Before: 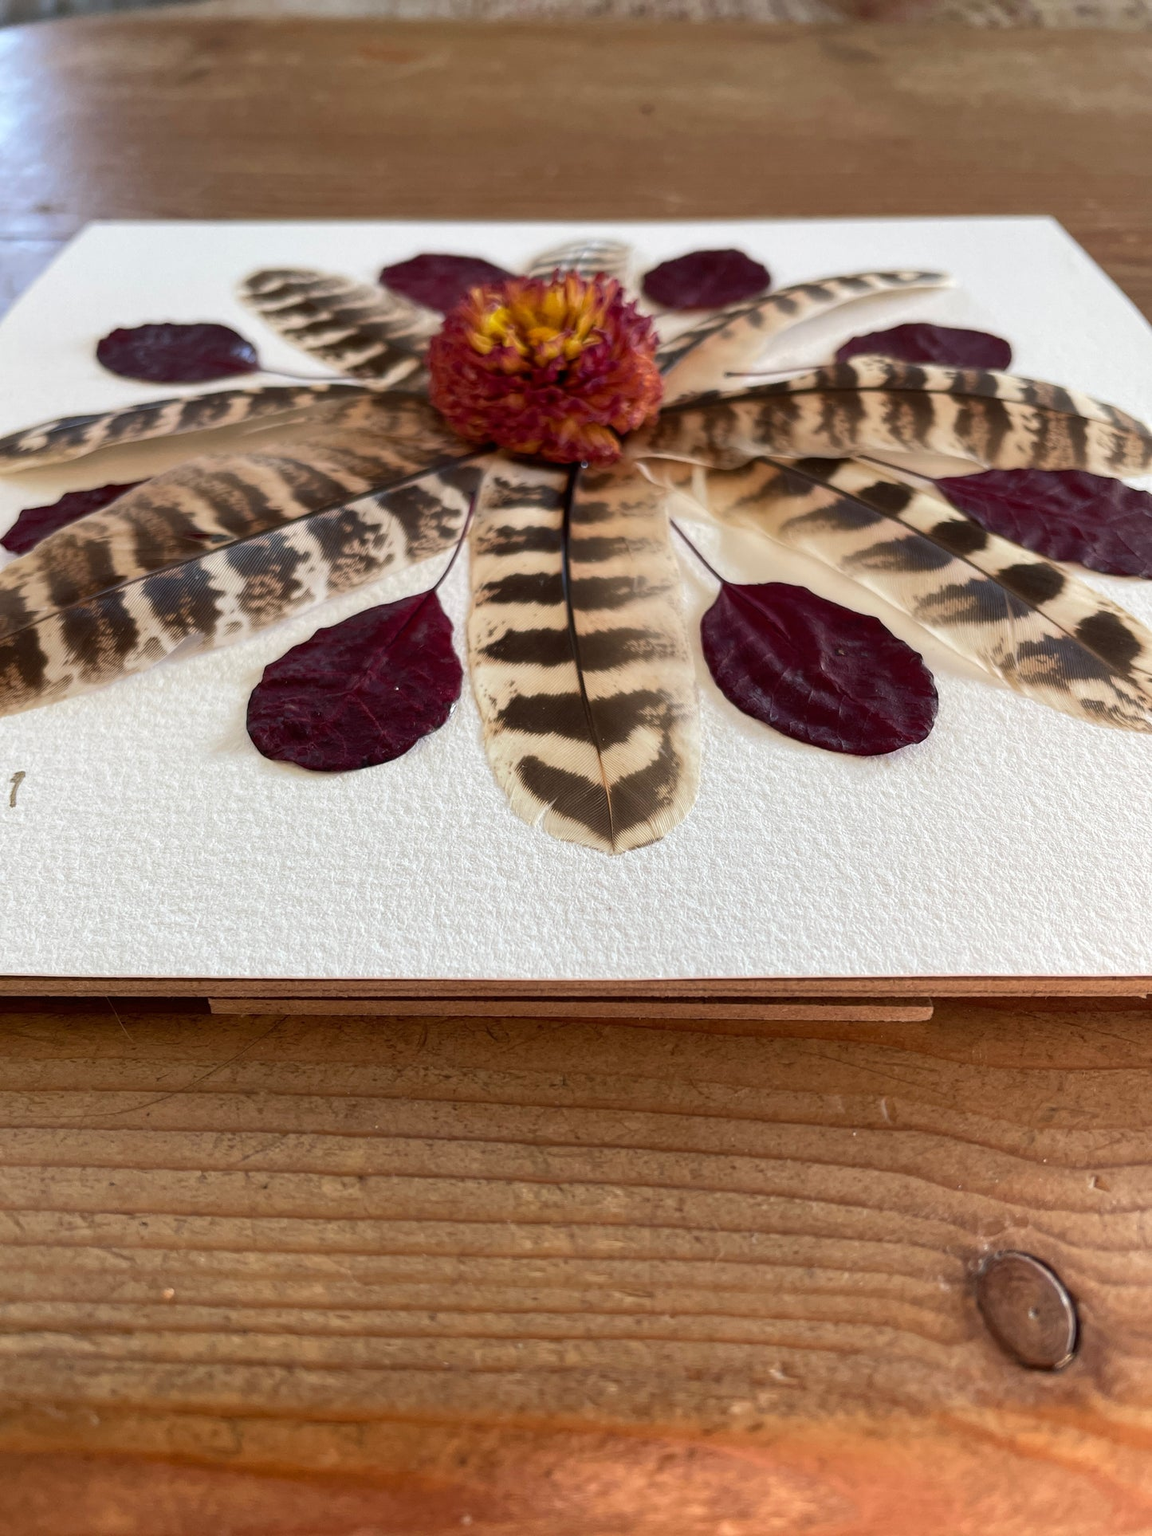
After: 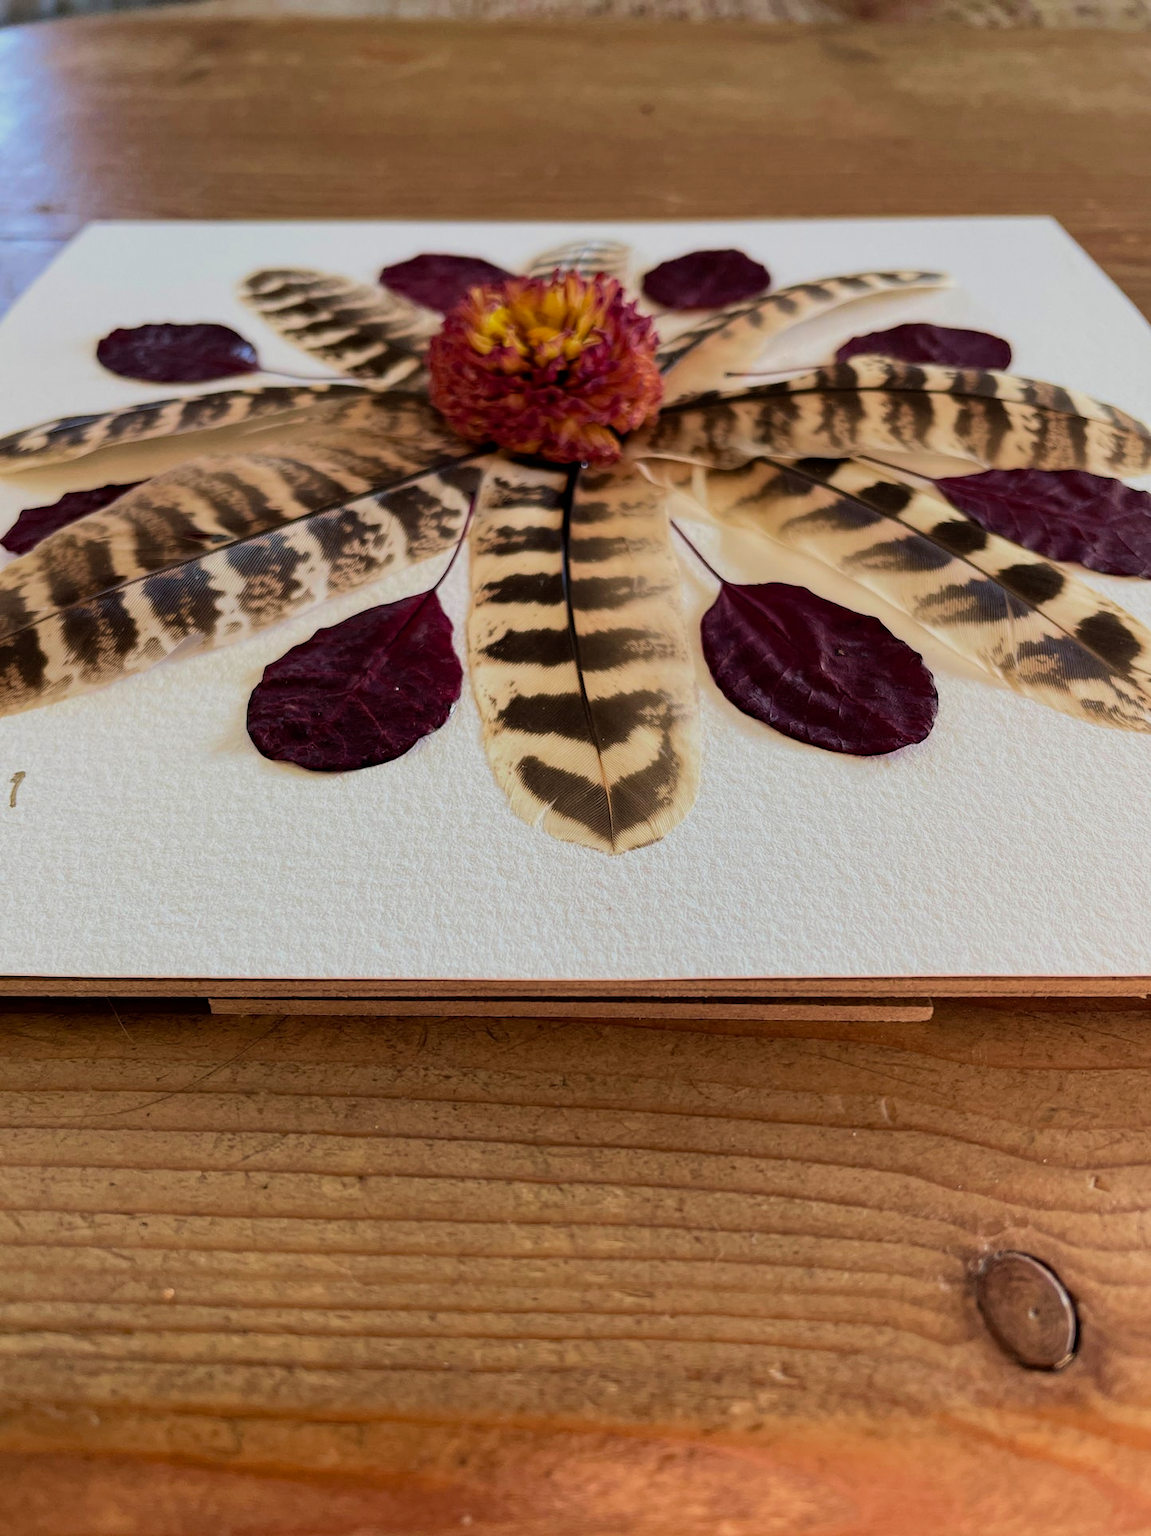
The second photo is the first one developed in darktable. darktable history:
haze removal: compatibility mode true, adaptive false
velvia: strength 26.95%
filmic rgb: black relative exposure -7.65 EV, white relative exposure 4.56 EV, hardness 3.61, color science v6 (2022)
